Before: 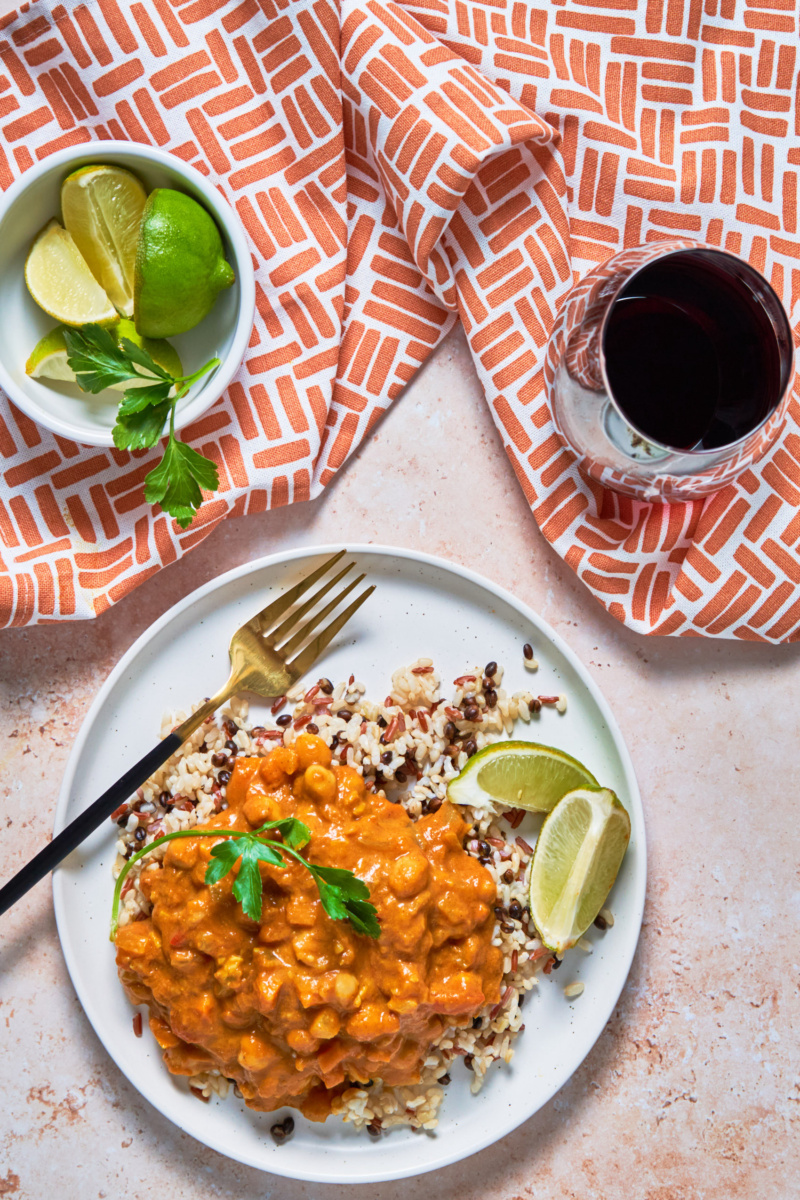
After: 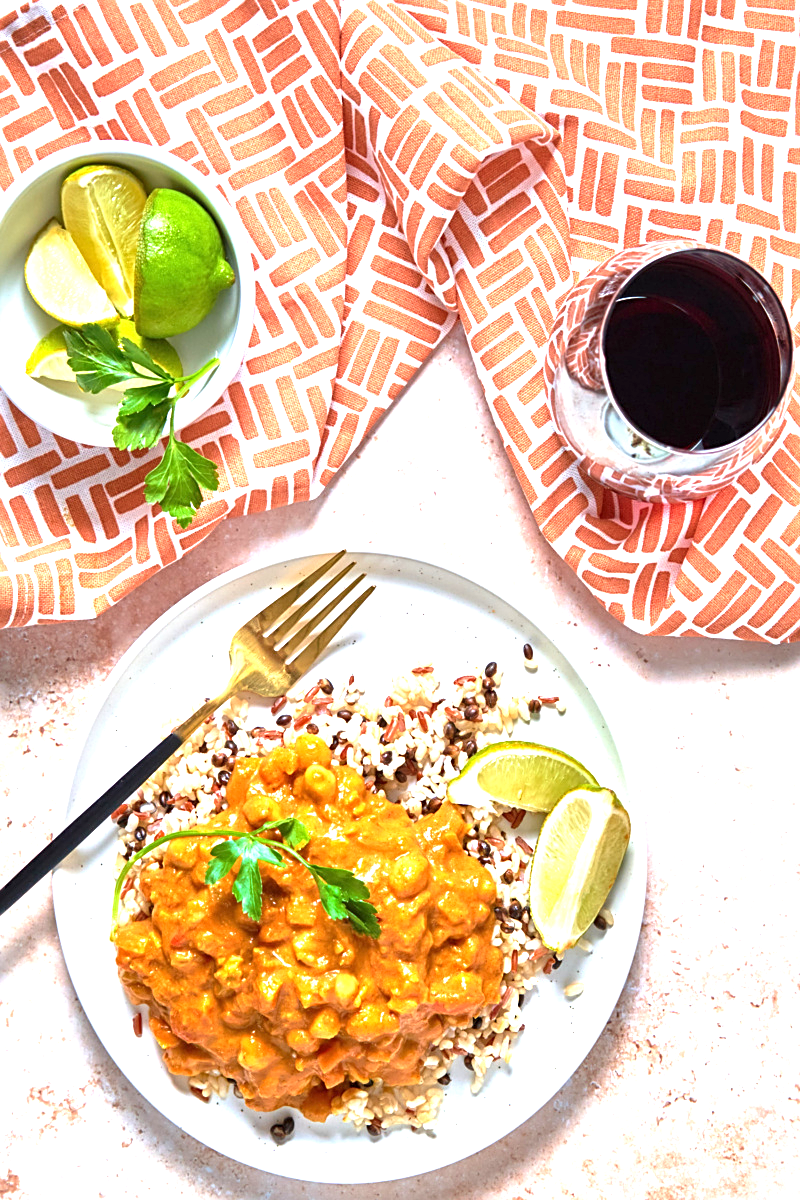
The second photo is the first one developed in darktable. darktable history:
exposure: black level correction 0, exposure 1.198 EV, compensate exposure bias true, compensate highlight preservation false
sharpen: on, module defaults
